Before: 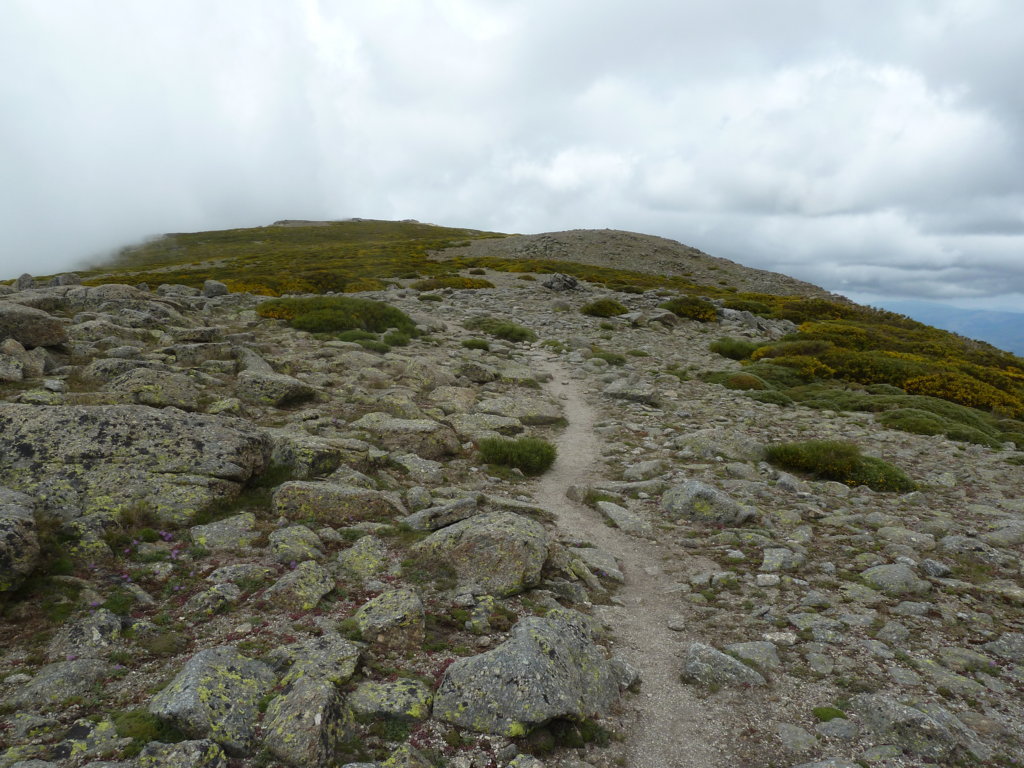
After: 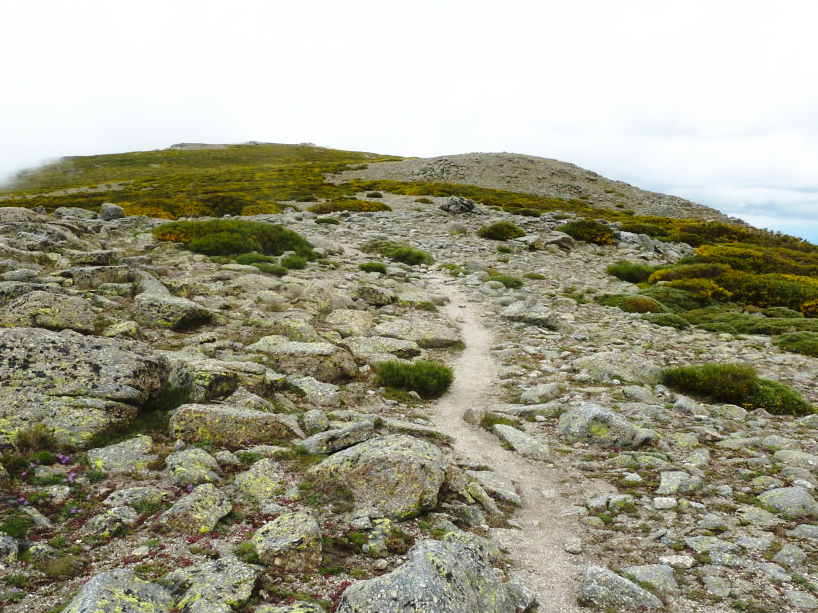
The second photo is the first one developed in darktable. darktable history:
crop and rotate: left 10.071%, top 10.071%, right 10.02%, bottom 10.02%
base curve: curves: ch0 [(0, 0) (0.026, 0.03) (0.109, 0.232) (0.351, 0.748) (0.669, 0.968) (1, 1)], preserve colors none
